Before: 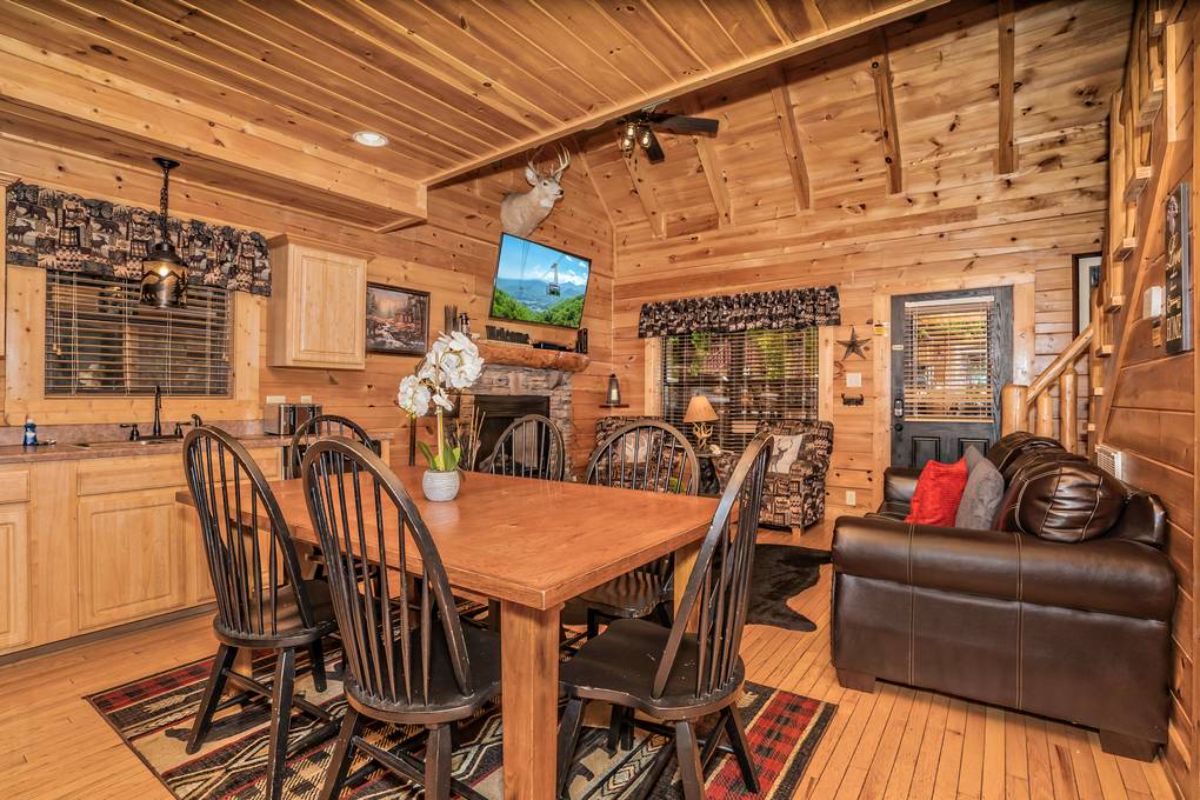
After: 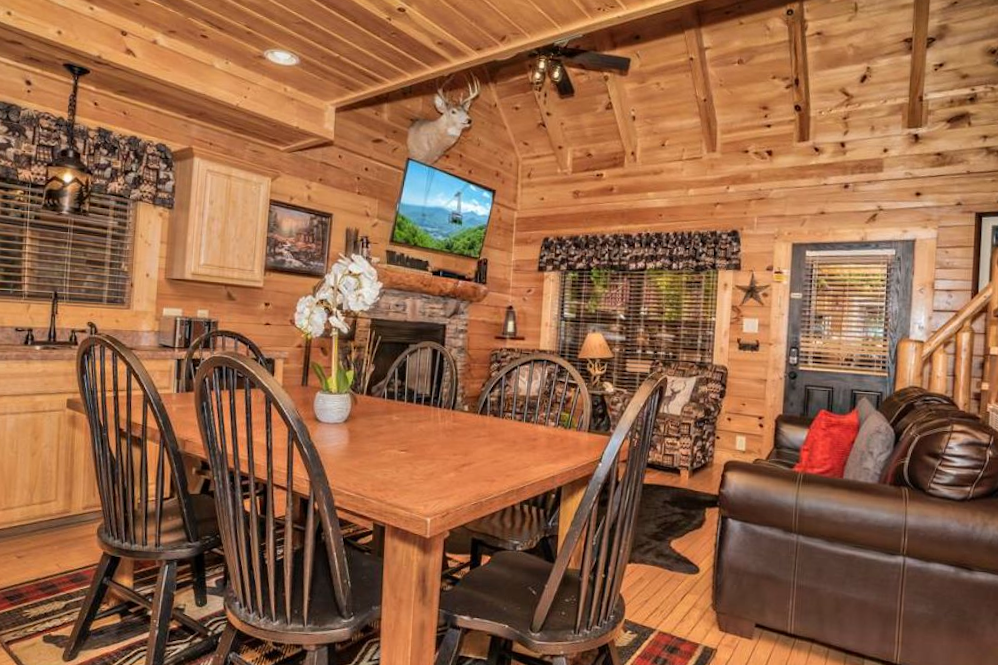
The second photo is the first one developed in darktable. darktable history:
crop and rotate: angle -3.27°, left 5.211%, top 5.211%, right 4.607%, bottom 4.607%
shadows and highlights: soften with gaussian
